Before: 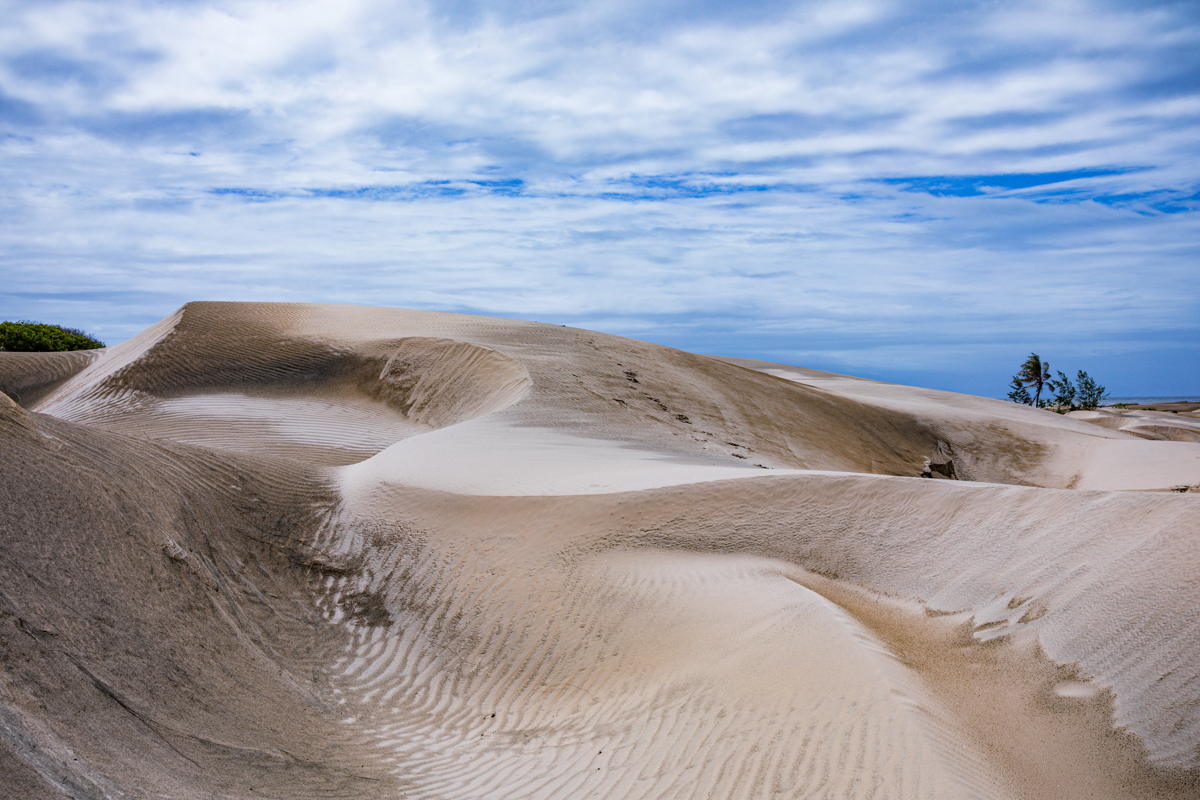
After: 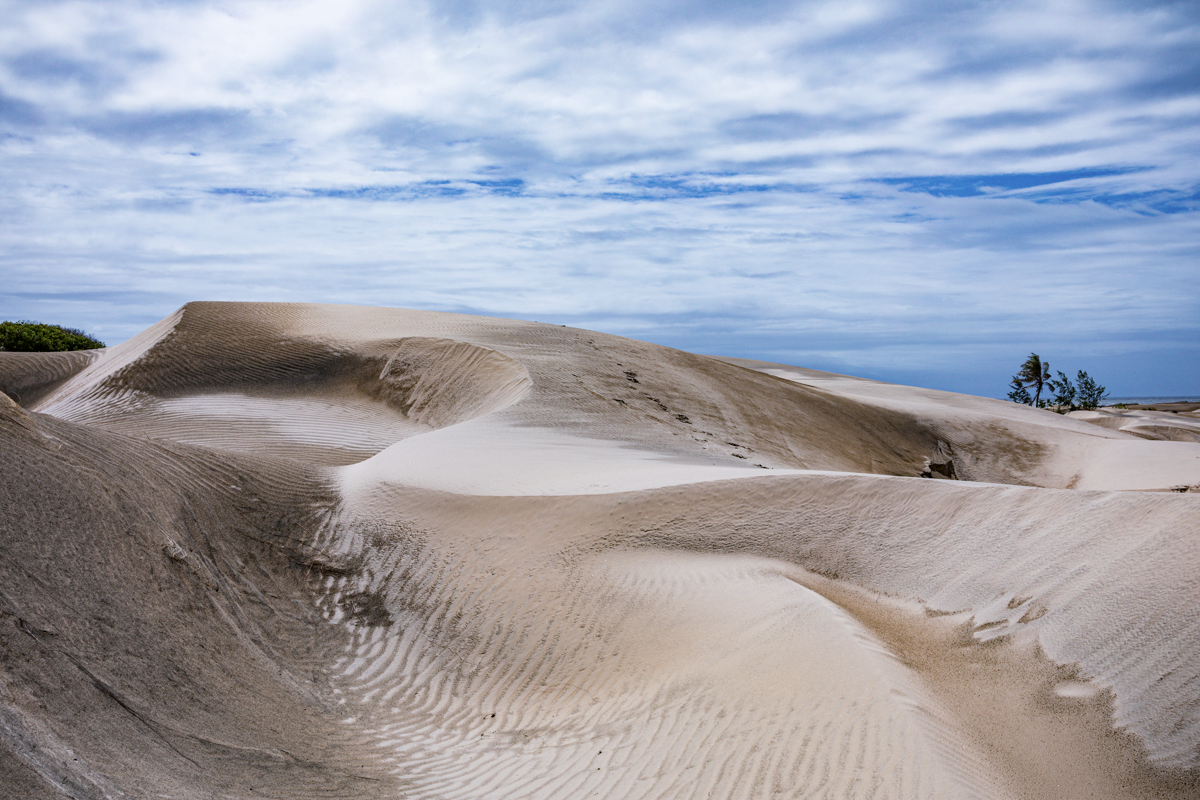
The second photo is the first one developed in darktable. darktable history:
contrast brightness saturation: contrast 0.105, saturation -0.17
